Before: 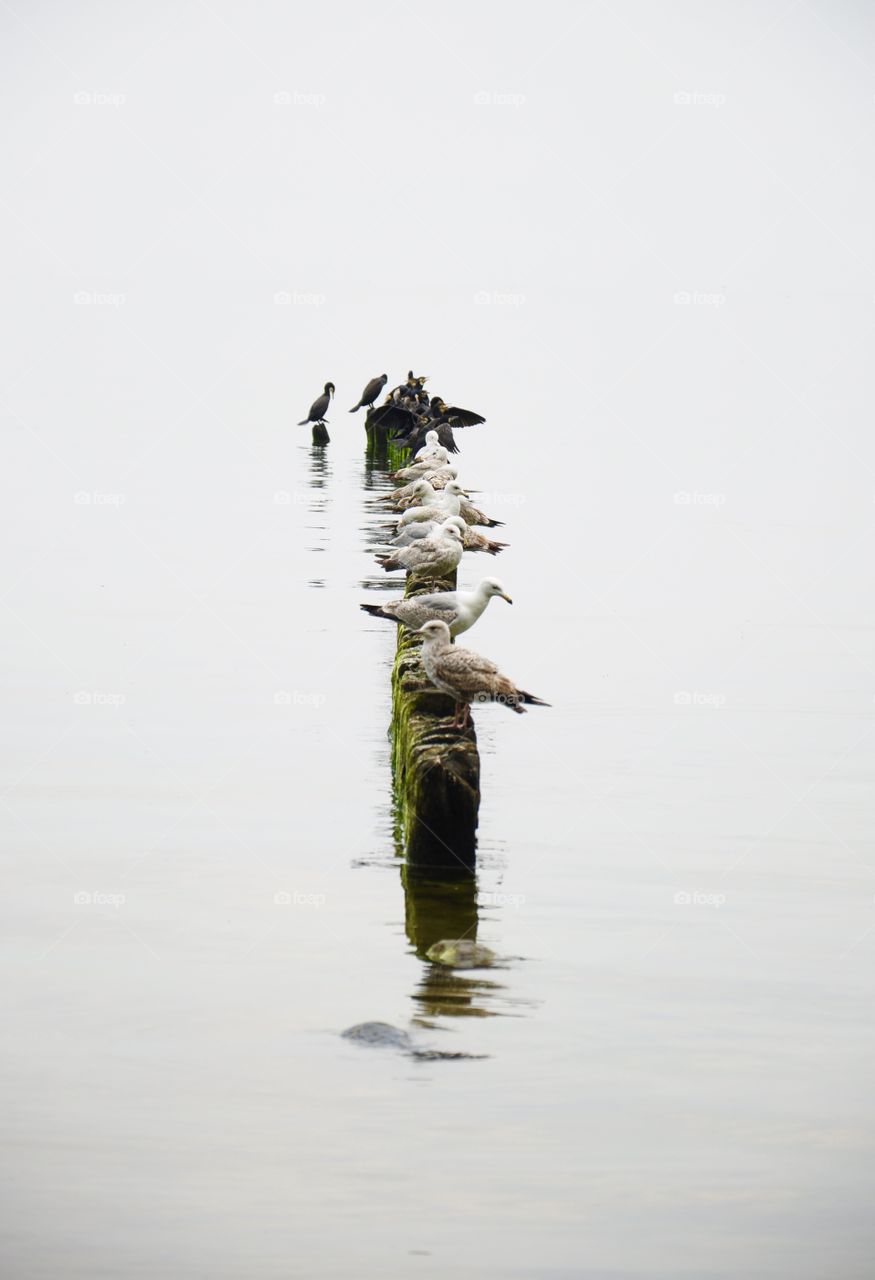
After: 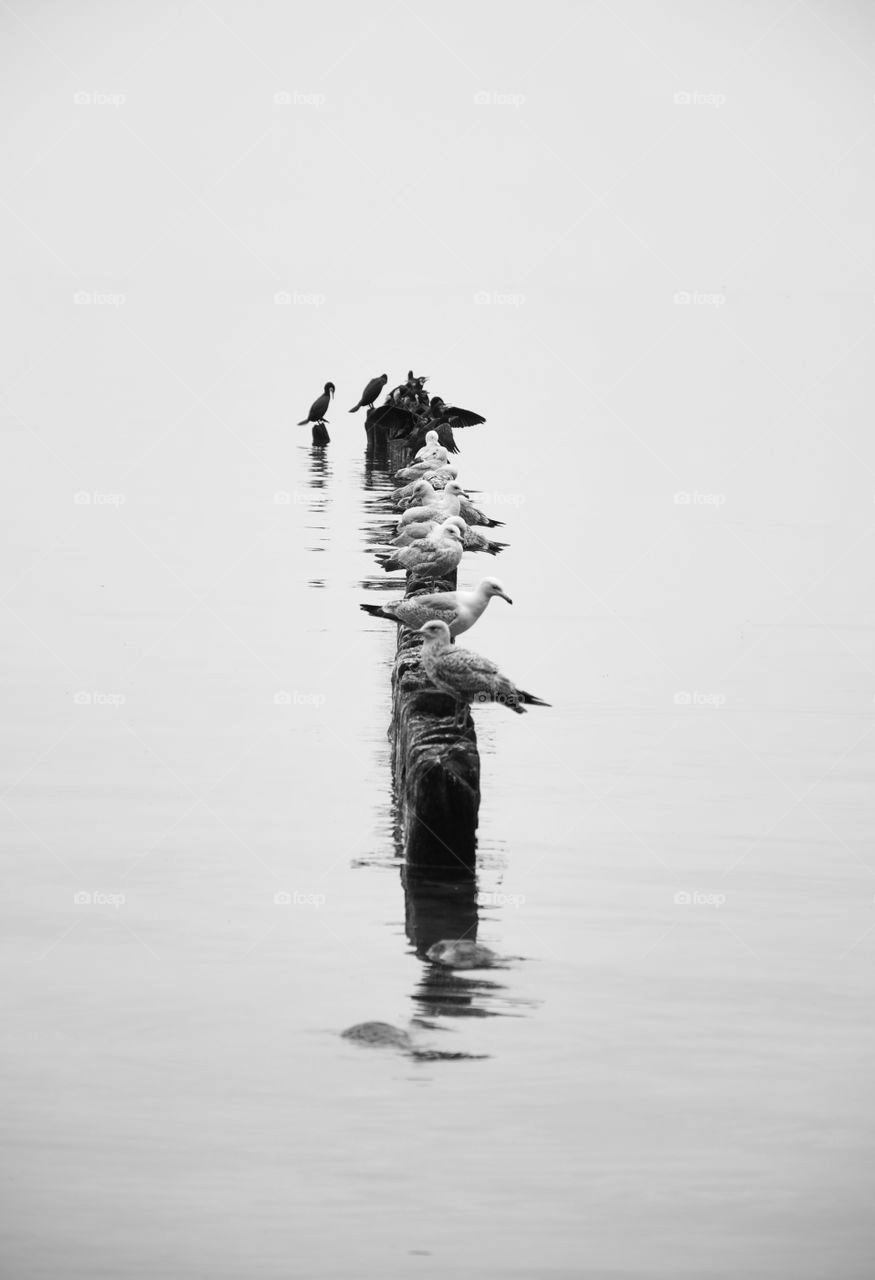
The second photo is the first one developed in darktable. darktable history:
shadows and highlights: shadows 20.91, highlights -35.45, soften with gaussian
monochrome: on, module defaults
